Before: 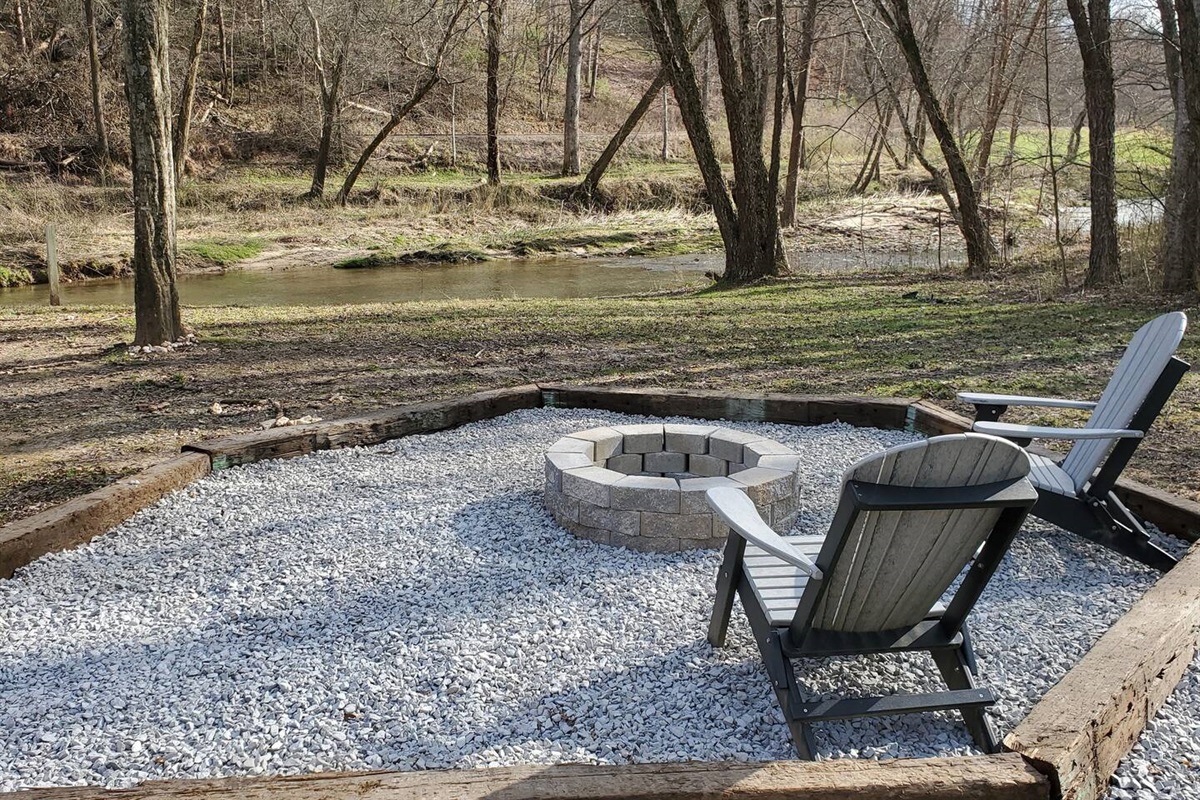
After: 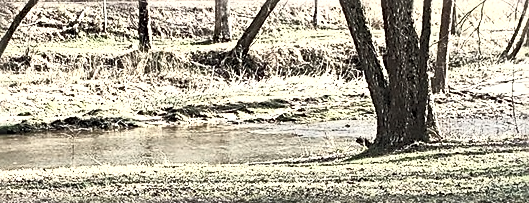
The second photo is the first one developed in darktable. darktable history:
color zones: curves: ch0 [(0.018, 0.548) (0.197, 0.654) (0.425, 0.447) (0.605, 0.658) (0.732, 0.579)]; ch1 [(0.105, 0.531) (0.224, 0.531) (0.386, 0.39) (0.618, 0.456) (0.732, 0.456) (0.956, 0.421)]; ch2 [(0.039, 0.583) (0.215, 0.465) (0.399, 0.544) (0.465, 0.548) (0.614, 0.447) (0.724, 0.43) (0.882, 0.623) (0.956, 0.632)]
sharpen: radius 2.664, amount 0.657
crop: left 29.115%, top 16.82%, right 26.769%, bottom 57.765%
contrast brightness saturation: contrast 0.585, brightness 0.571, saturation -0.327
